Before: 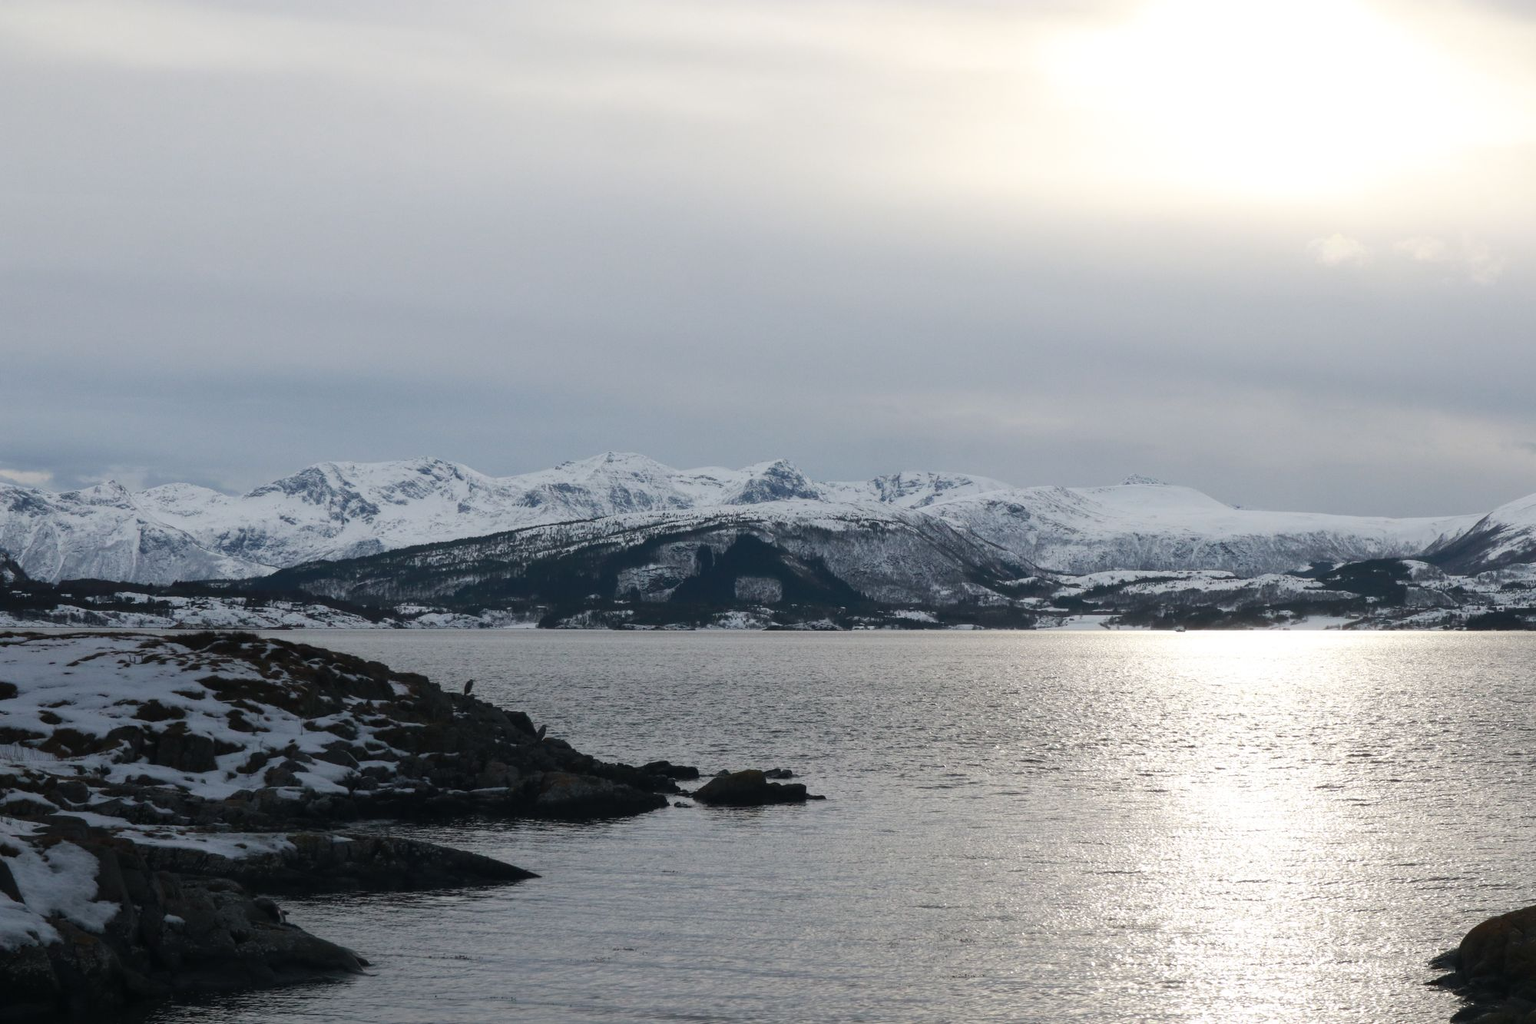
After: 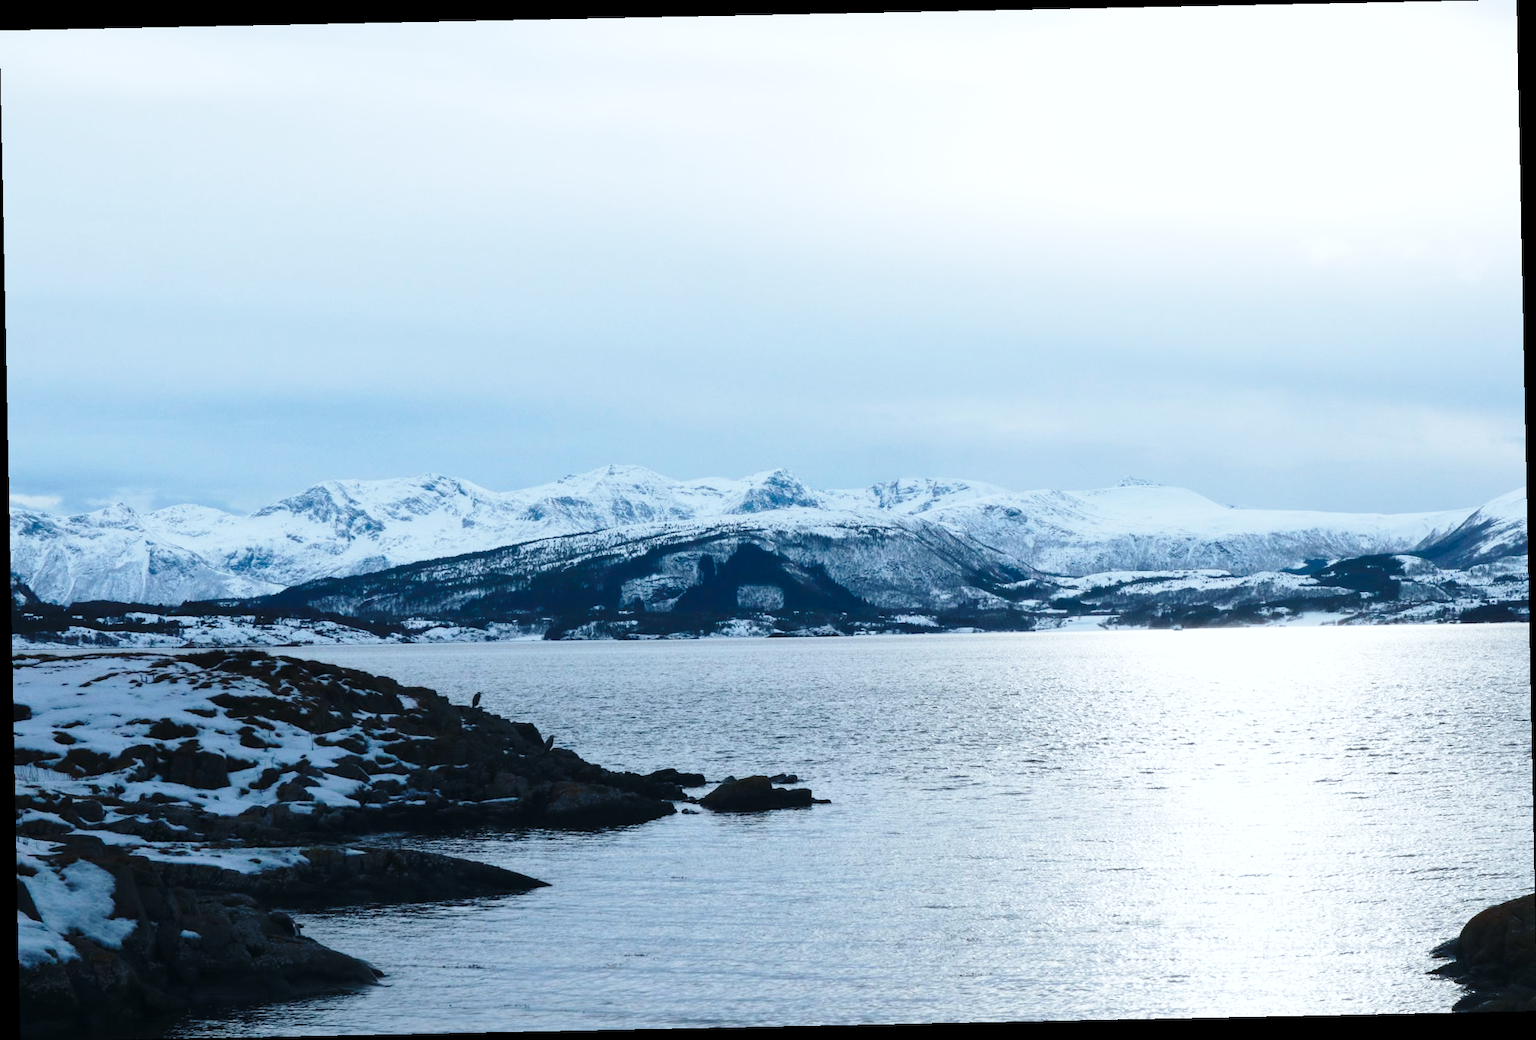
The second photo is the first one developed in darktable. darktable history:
rotate and perspective: rotation -1.17°, automatic cropping off
color calibration: output R [1.063, -0.012, -0.003, 0], output G [0, 1.022, 0.021, 0], output B [-0.079, 0.047, 1, 0], illuminant custom, x 0.389, y 0.387, temperature 3838.64 K
base curve: curves: ch0 [(0, 0) (0.028, 0.03) (0.121, 0.232) (0.46, 0.748) (0.859, 0.968) (1, 1)], preserve colors none
